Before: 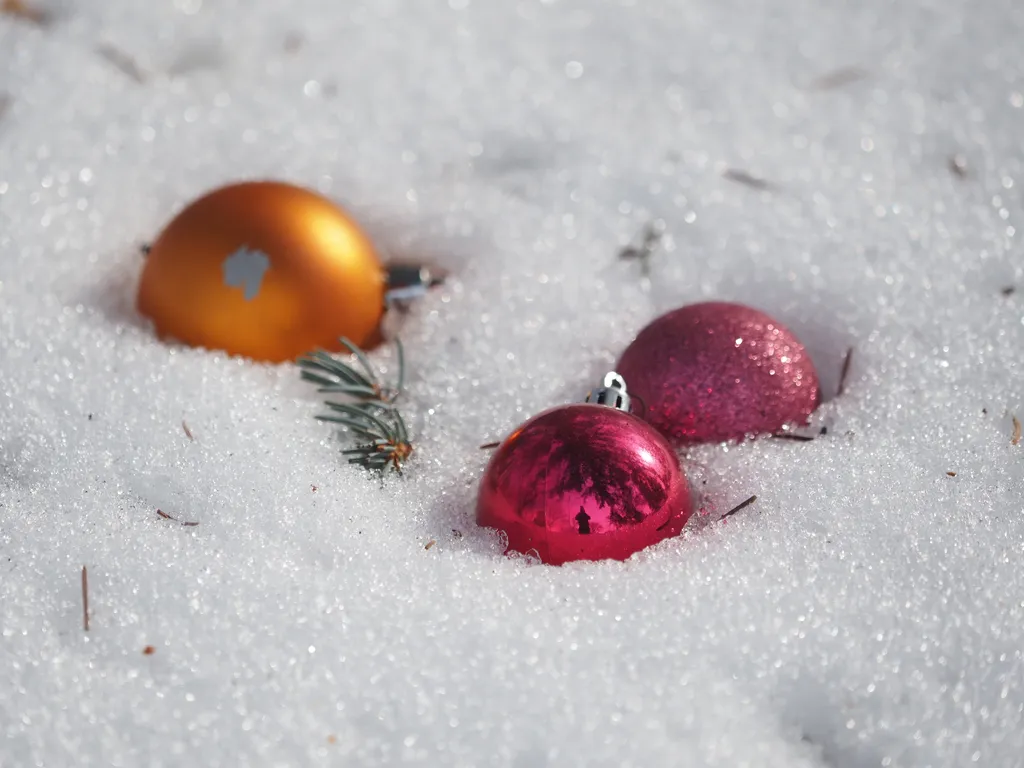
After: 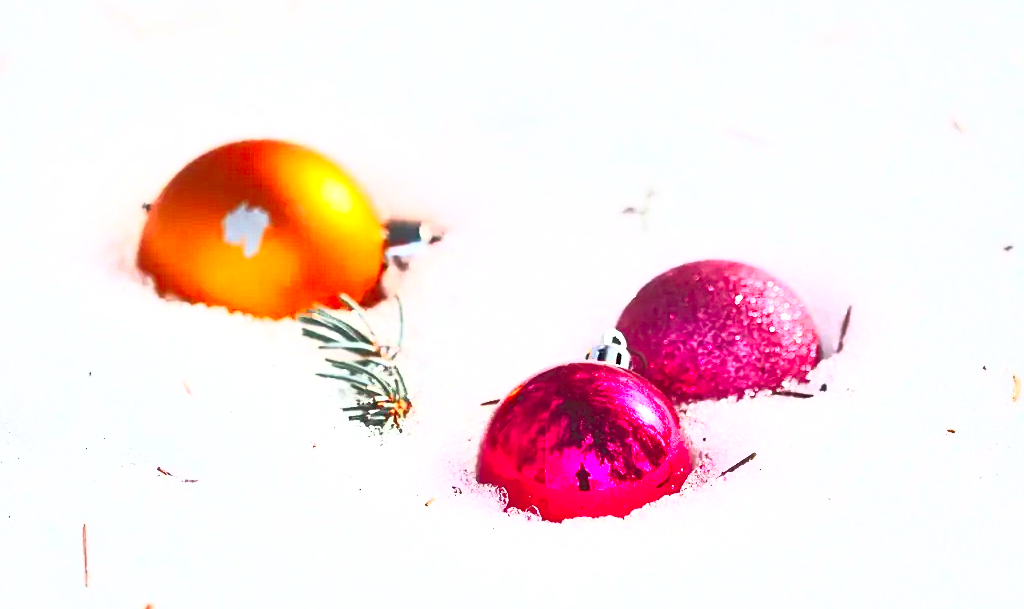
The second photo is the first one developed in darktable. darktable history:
sharpen: radius 2.201, amount 0.385, threshold 0.122
crop and rotate: top 5.668%, bottom 14.917%
base curve: curves: ch0 [(0, 0) (0.088, 0.125) (0.176, 0.251) (0.354, 0.501) (0.613, 0.749) (1, 0.877)], exposure shift 0.01, preserve colors none
local contrast: mode bilateral grid, contrast 20, coarseness 50, detail 120%, midtone range 0.2
levels: white 99.96%
contrast brightness saturation: contrast 0.993, brightness 0.981, saturation 0.992
